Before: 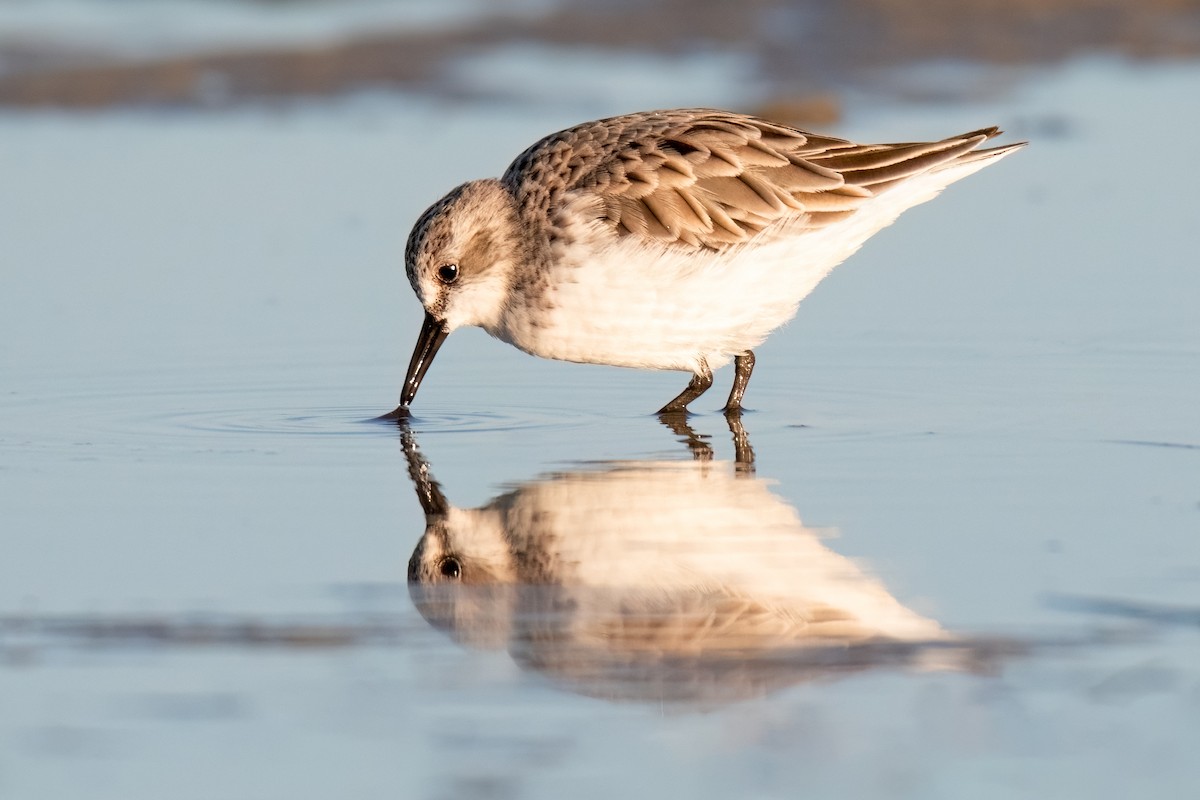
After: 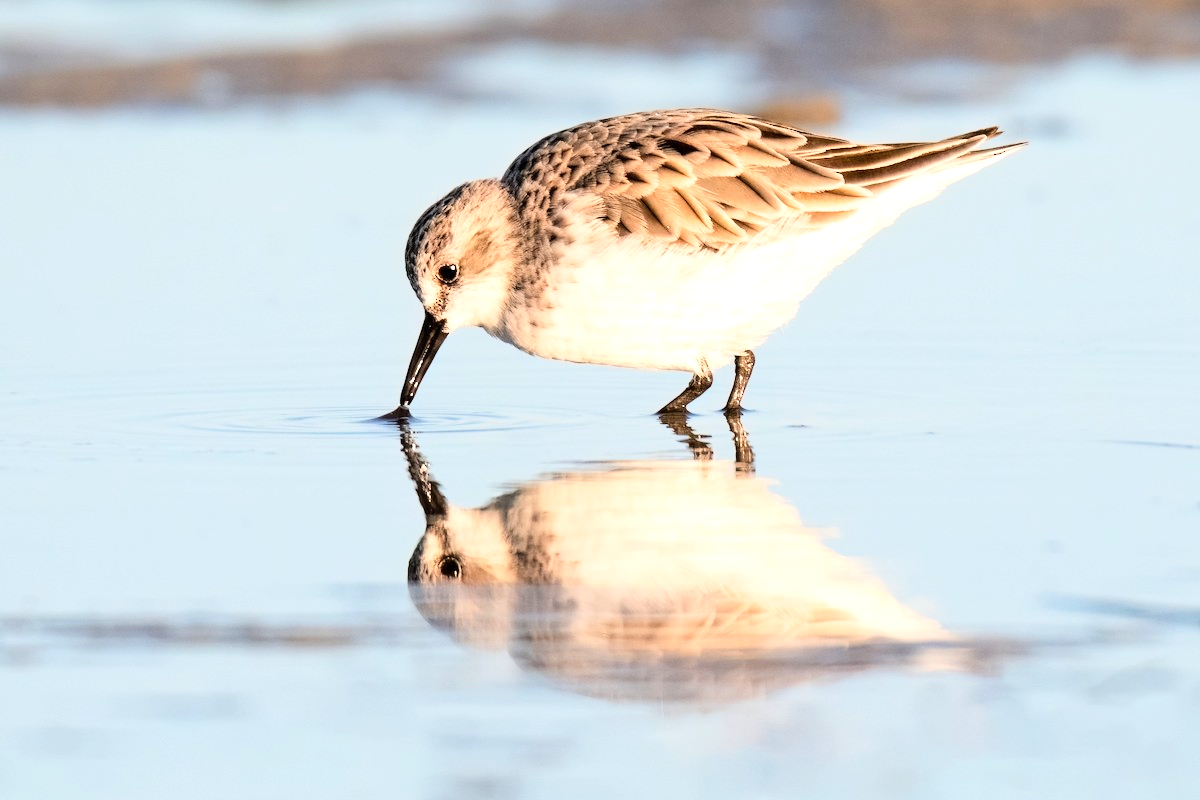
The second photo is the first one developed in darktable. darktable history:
exposure: black level correction 0, exposure 0.396 EV, compensate highlight preservation false
base curve: curves: ch0 [(0, 0) (0.036, 0.025) (0.121, 0.166) (0.206, 0.329) (0.605, 0.79) (1, 1)]
